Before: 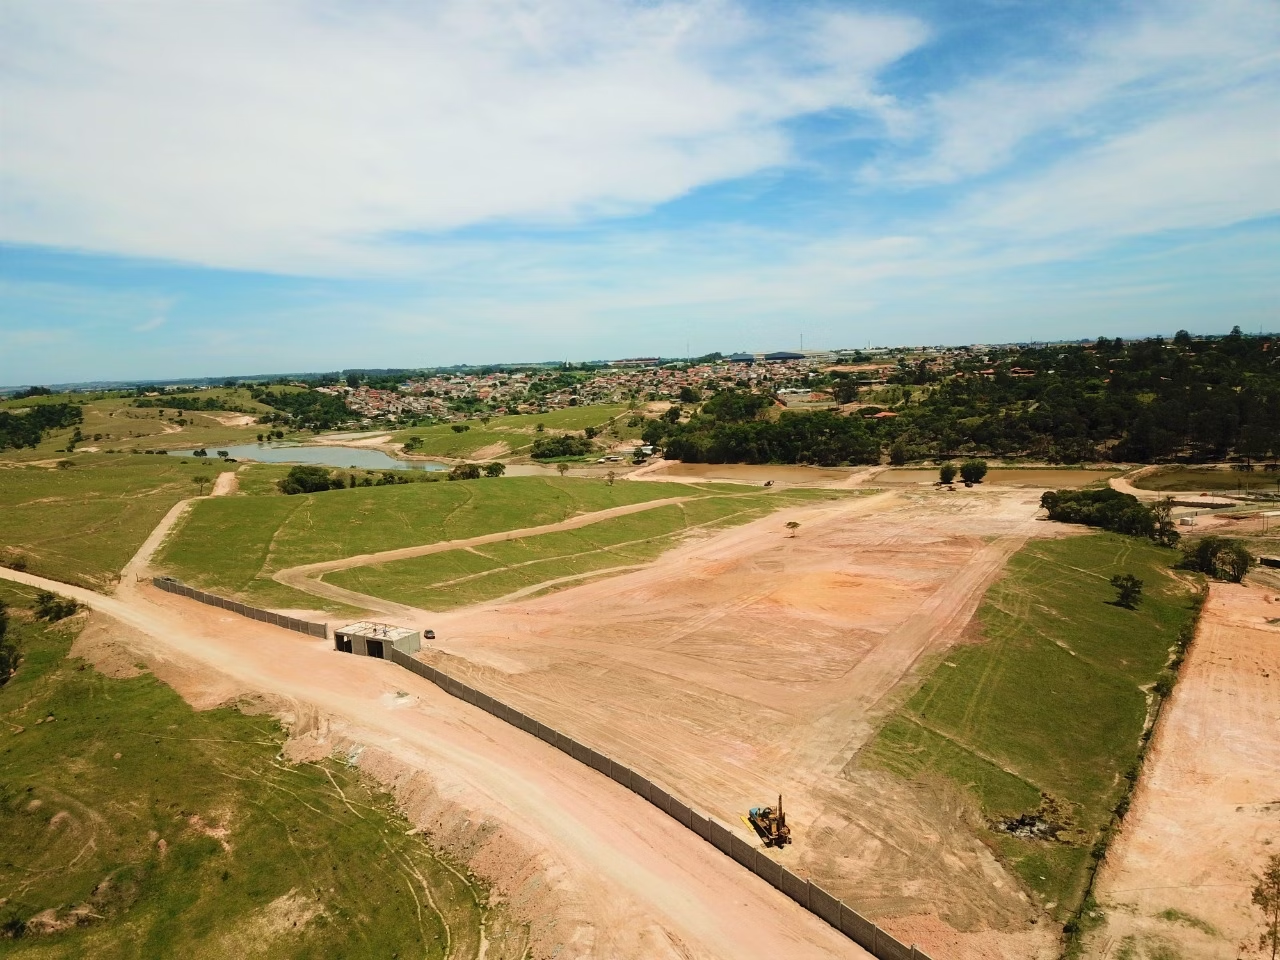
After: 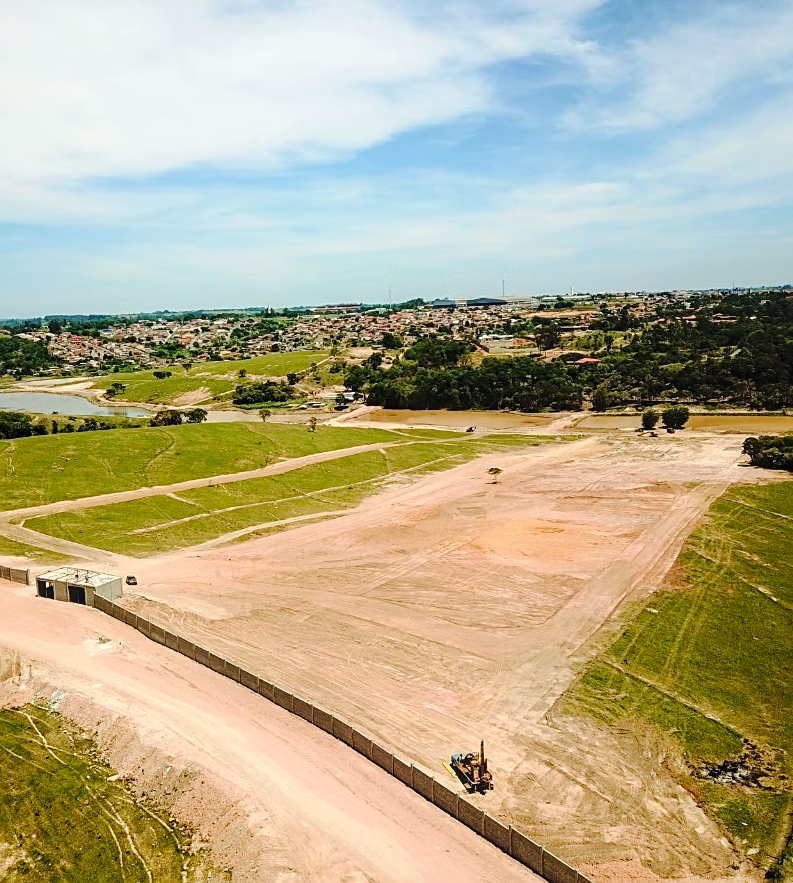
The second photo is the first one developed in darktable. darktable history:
exposure: exposure 0.298 EV, compensate exposure bias true, compensate highlight preservation false
tone curve: curves: ch0 [(0, 0) (0.058, 0.022) (0.265, 0.208) (0.41, 0.417) (0.485, 0.524) (0.638, 0.673) (0.845, 0.828) (0.994, 0.964)]; ch1 [(0, 0) (0.136, 0.146) (0.317, 0.34) (0.382, 0.408) (0.469, 0.482) (0.498, 0.497) (0.557, 0.573) (0.644, 0.643) (0.725, 0.765) (1, 1)]; ch2 [(0, 0) (0.352, 0.403) (0.45, 0.469) (0.502, 0.504) (0.54, 0.524) (0.592, 0.566) (0.638, 0.599) (1, 1)], preserve colors none
crop and rotate: left 23.283%, top 5.64%, right 14.748%, bottom 2.305%
sharpen: on, module defaults
local contrast: on, module defaults
